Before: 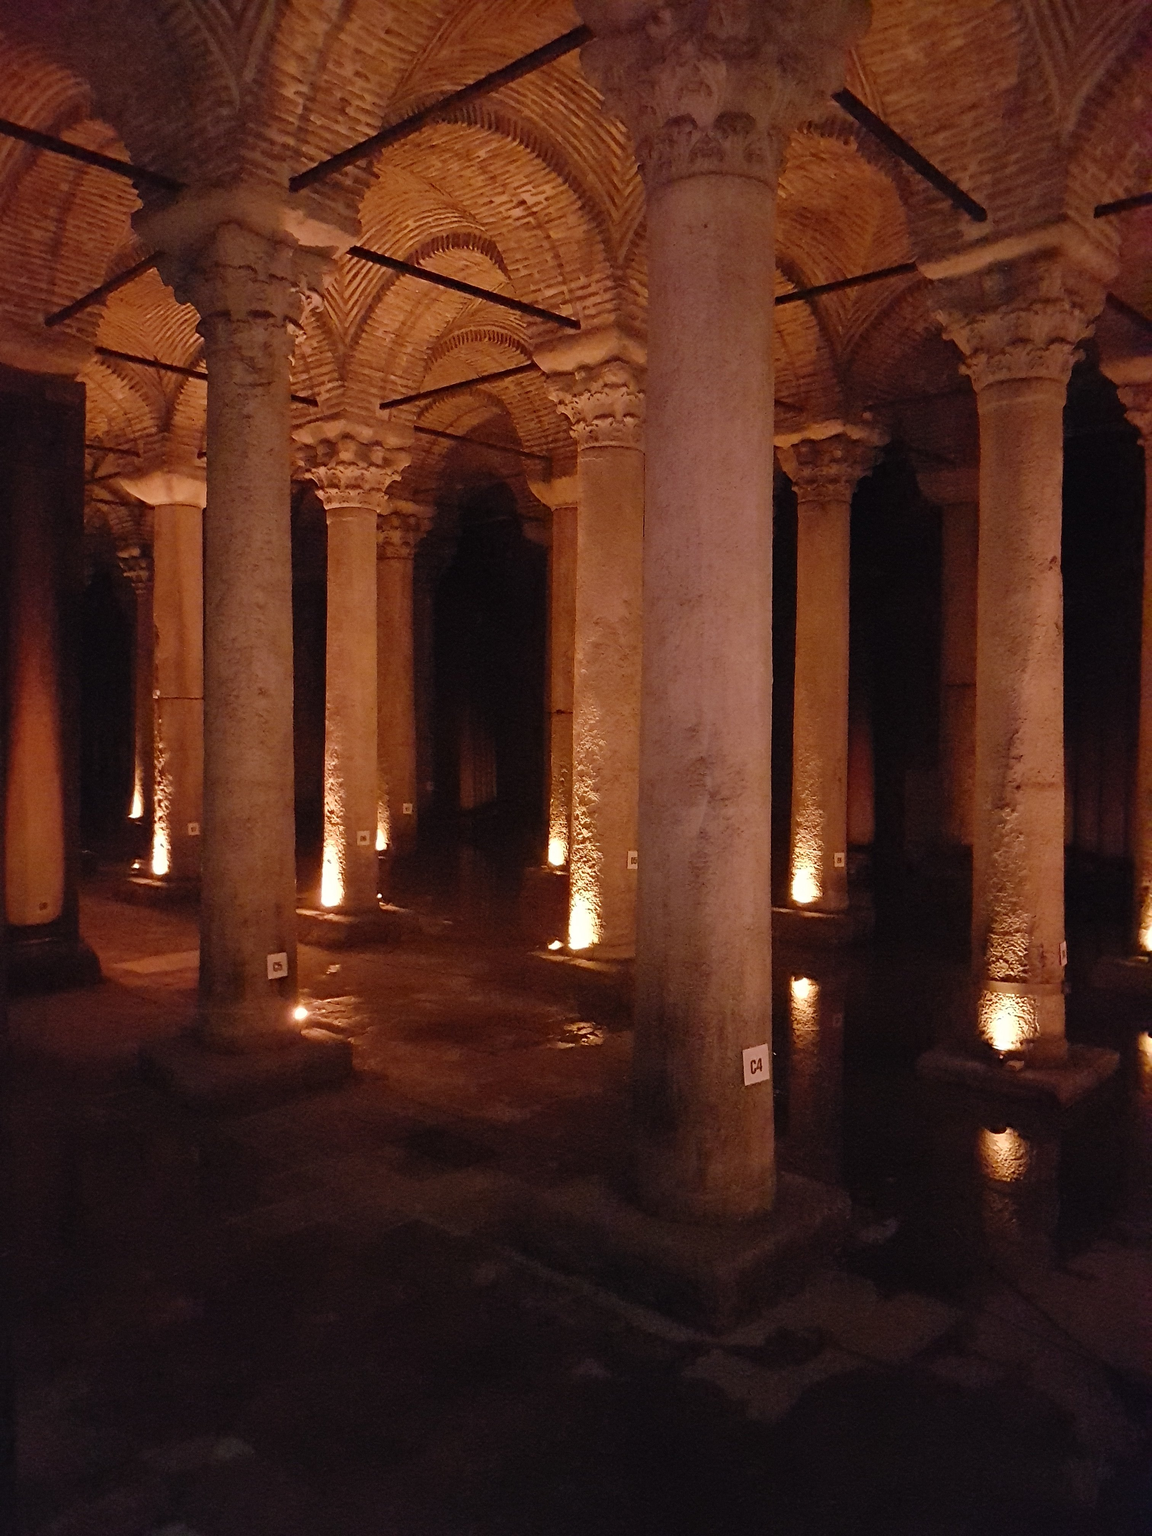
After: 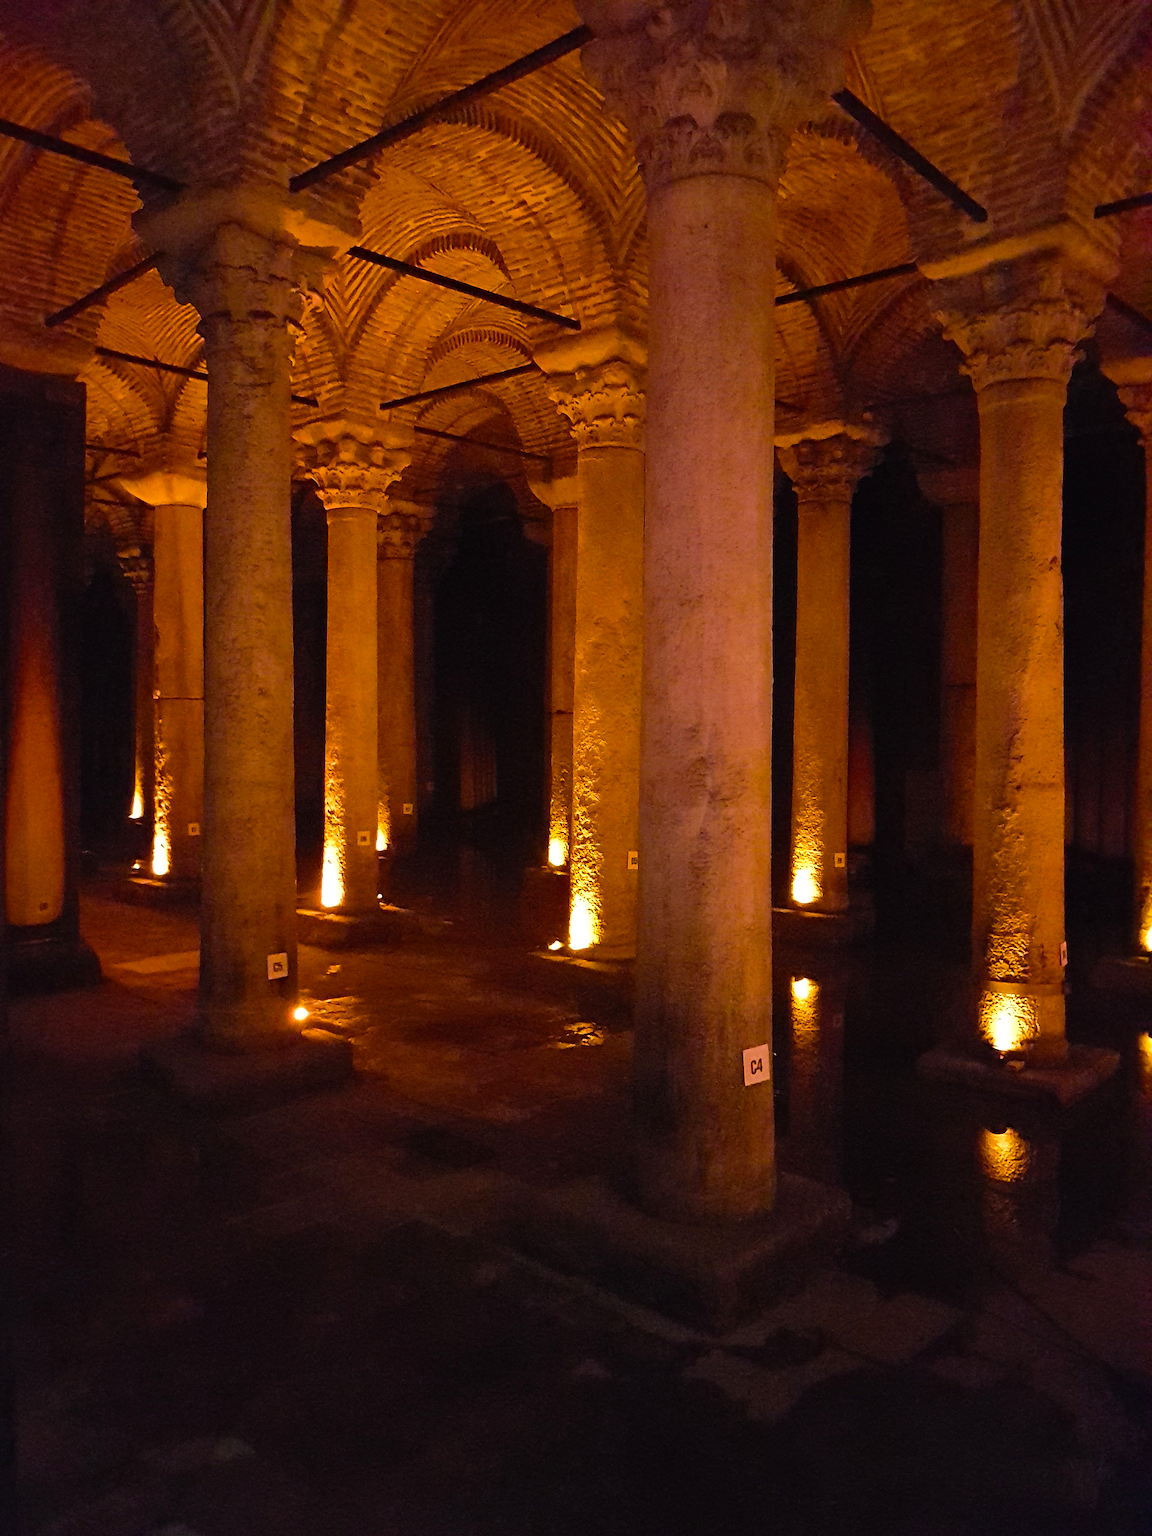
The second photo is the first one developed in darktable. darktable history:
color balance rgb: linear chroma grading › global chroma 8.92%, perceptual saturation grading › global saturation 61.629%, perceptual saturation grading › highlights 21.397%, perceptual saturation grading › shadows -50.089%, global vibrance 20%
tone equalizer: -8 EV -0.438 EV, -7 EV -0.389 EV, -6 EV -0.3 EV, -5 EV -0.232 EV, -3 EV 0.197 EV, -2 EV 0.303 EV, -1 EV 0.375 EV, +0 EV 0.387 EV, edges refinement/feathering 500, mask exposure compensation -1.57 EV, preserve details no
